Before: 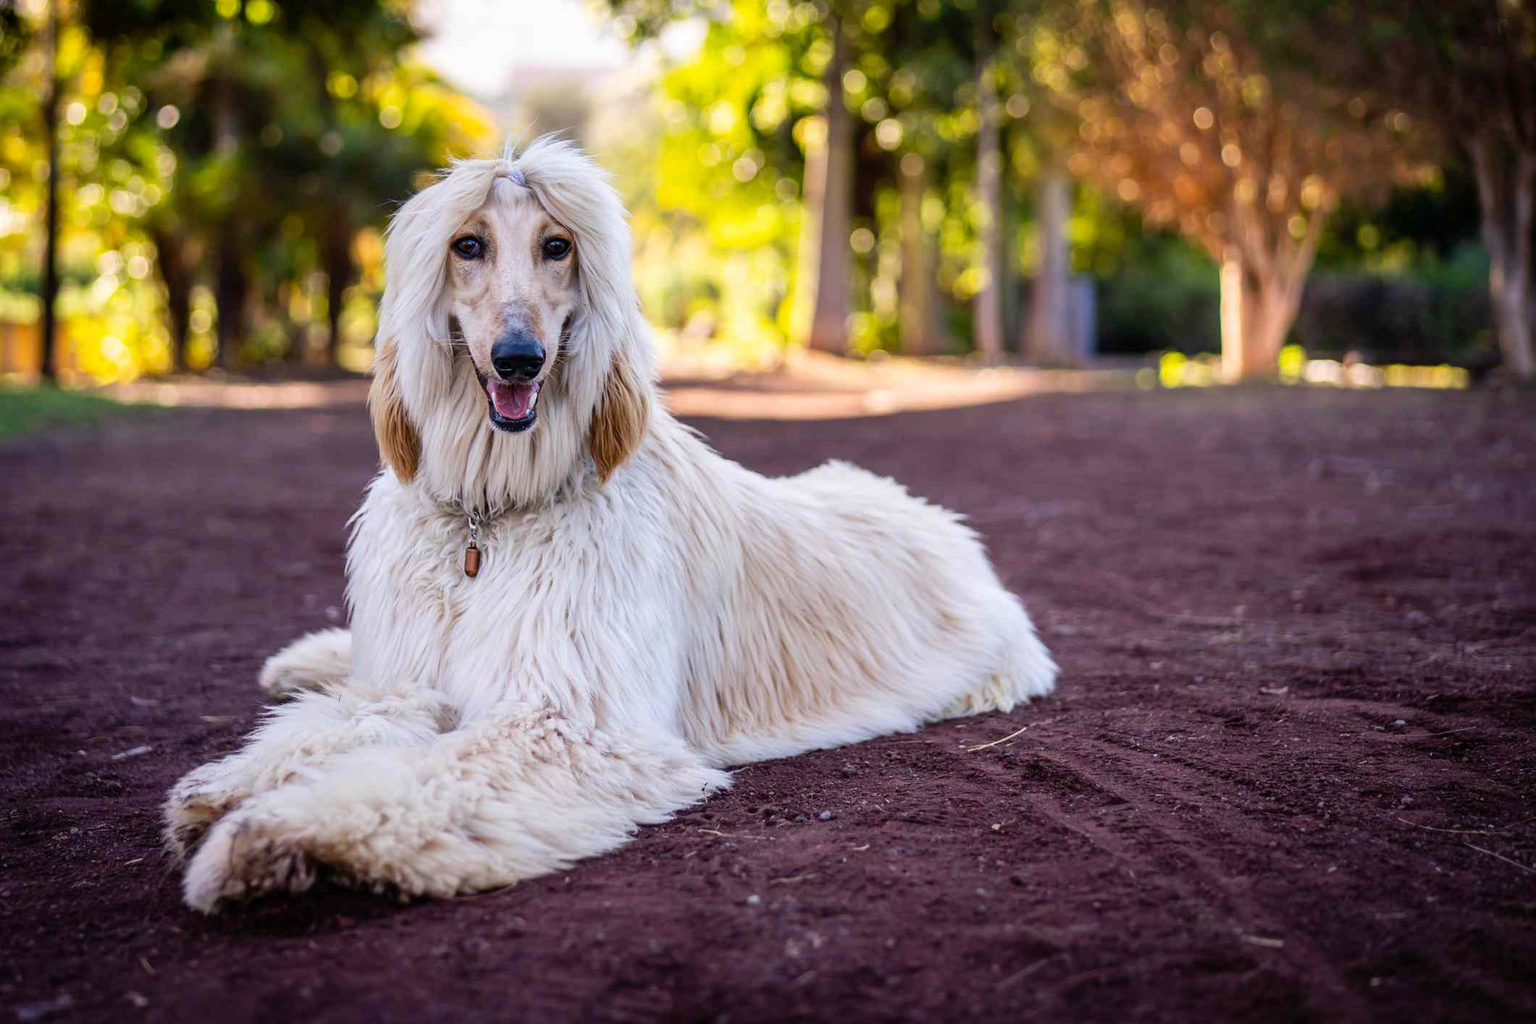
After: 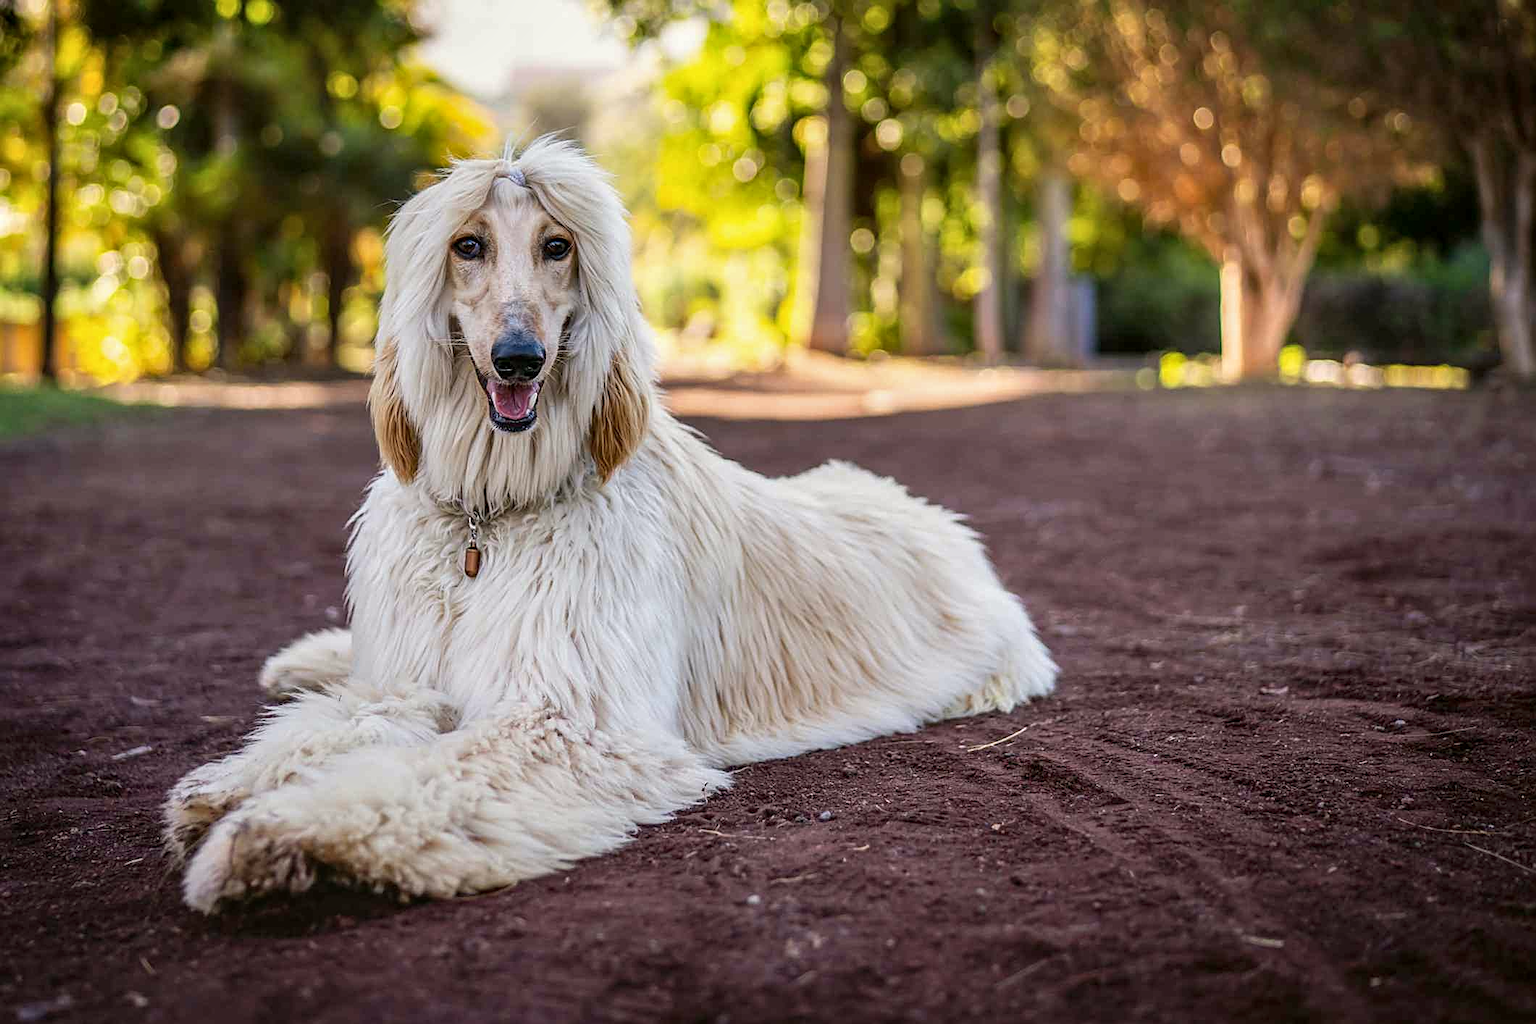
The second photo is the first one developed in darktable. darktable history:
sharpen: on, module defaults
color balance: mode lift, gamma, gain (sRGB), lift [1.04, 1, 1, 0.97], gamma [1.01, 1, 1, 0.97], gain [0.96, 1, 1, 0.97]
local contrast: on, module defaults
